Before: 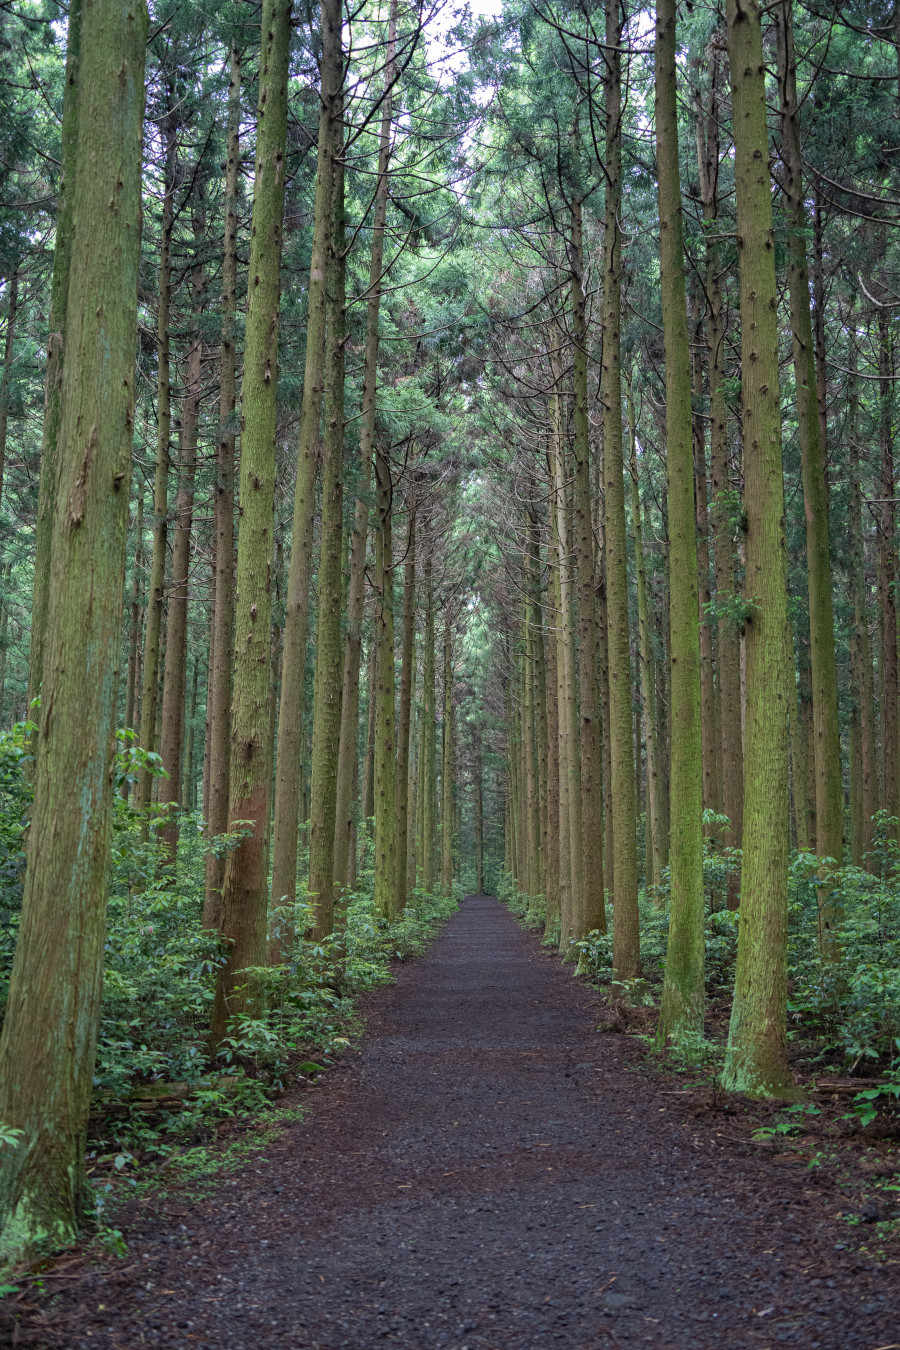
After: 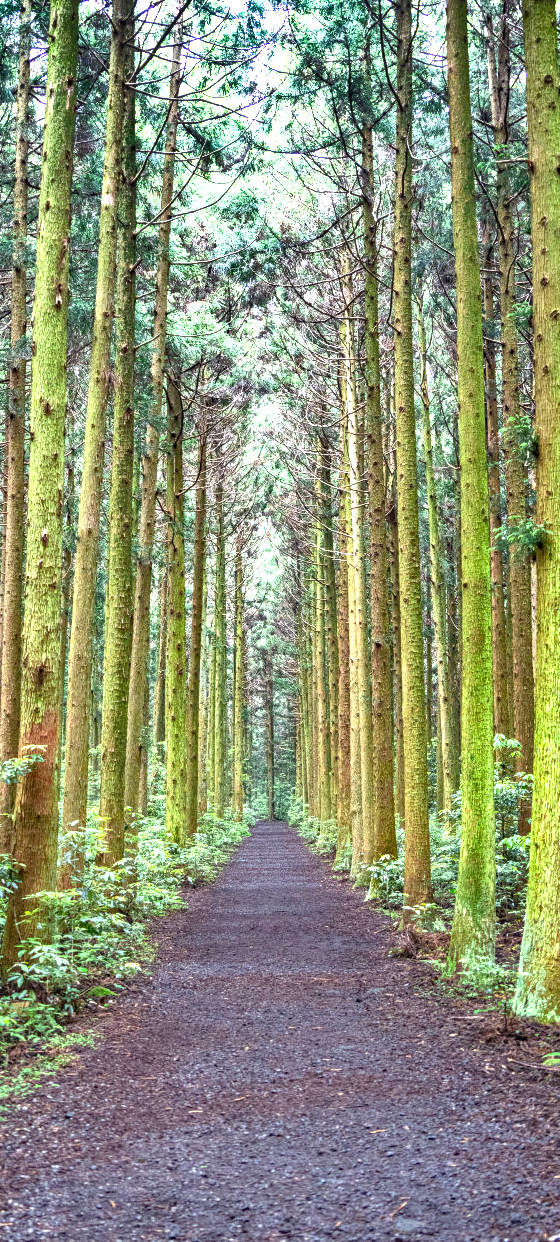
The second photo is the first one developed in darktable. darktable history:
exposure: black level correction 0, exposure 1.529 EV, compensate highlight preservation false
crop and rotate: left 23.297%, top 5.619%, right 14.415%, bottom 2.358%
local contrast: on, module defaults
color zones: curves: ch0 [(0.224, 0.526) (0.75, 0.5)]; ch1 [(0.055, 0.526) (0.224, 0.761) (0.377, 0.526) (0.75, 0.5)]
shadows and highlights: shadows 30.67, highlights -62.47, soften with gaussian
haze removal: compatibility mode true, adaptive false
tone equalizer: -8 EV -0.454 EV, -7 EV -0.403 EV, -6 EV -0.369 EV, -5 EV -0.249 EV, -3 EV 0.193 EV, -2 EV 0.319 EV, -1 EV 0.404 EV, +0 EV 0.418 EV
